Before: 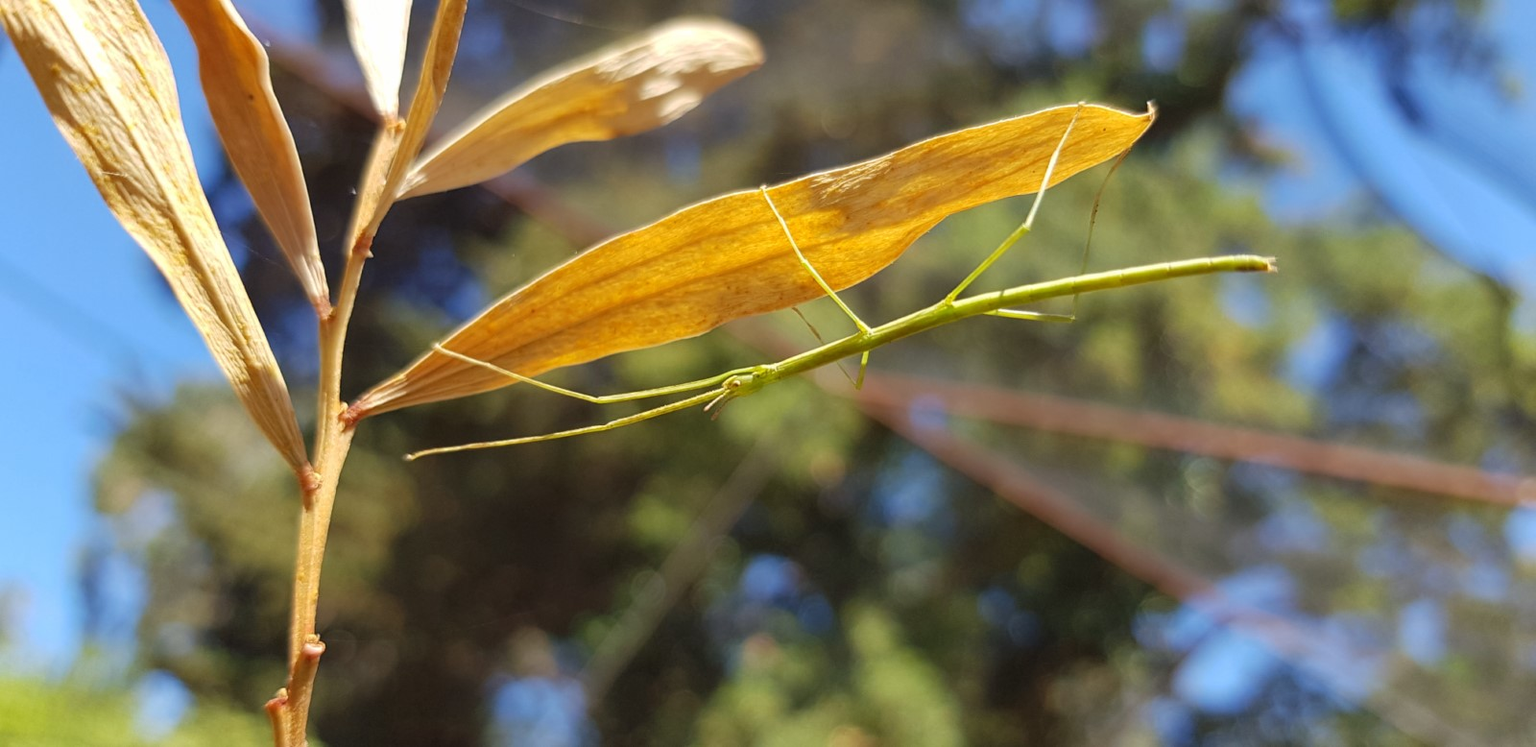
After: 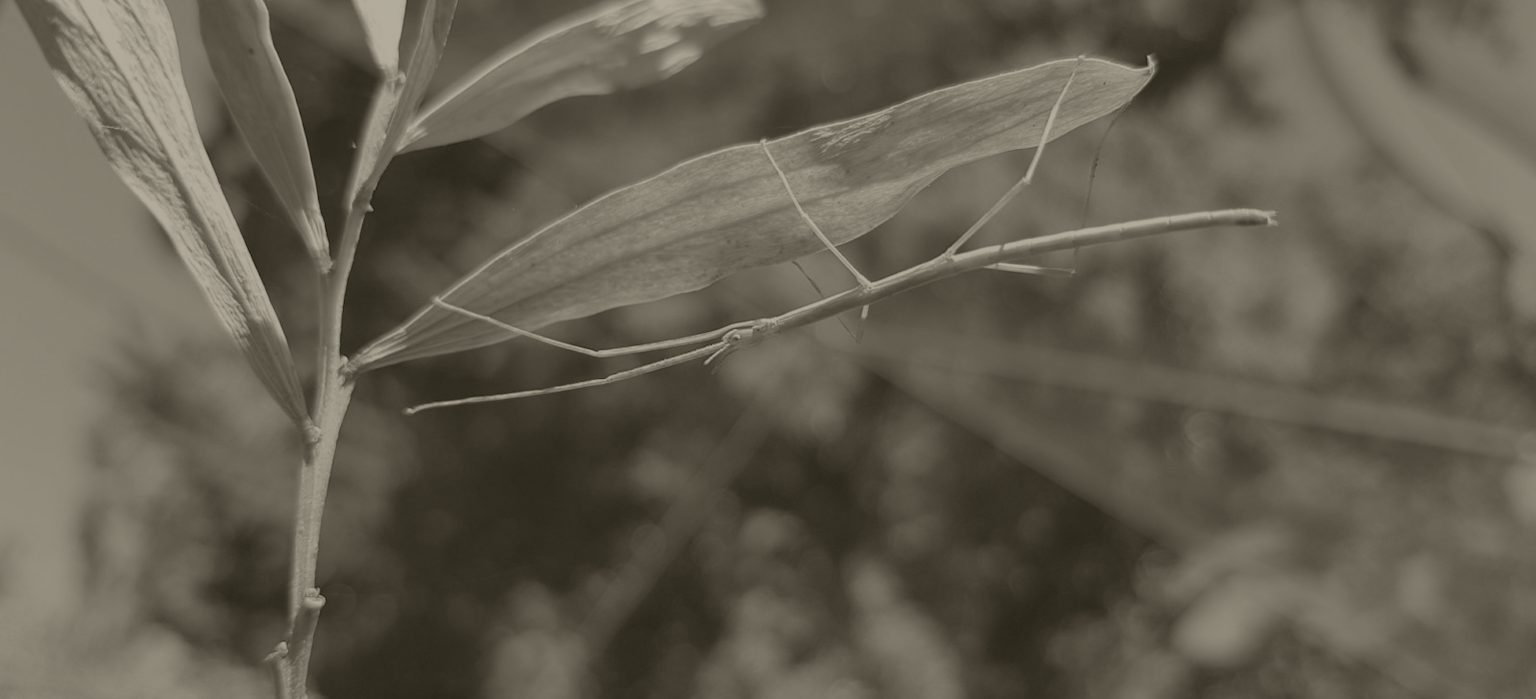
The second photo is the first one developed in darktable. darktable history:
colorize: hue 41.44°, saturation 22%, source mix 60%, lightness 10.61%
crop and rotate: top 6.25%
